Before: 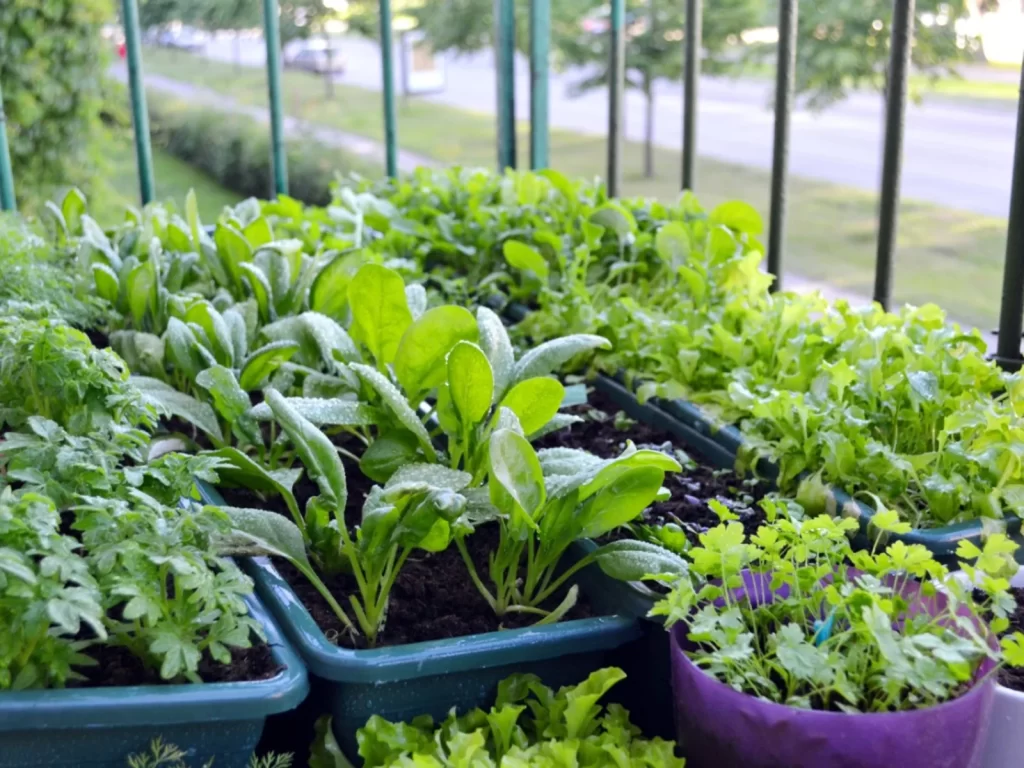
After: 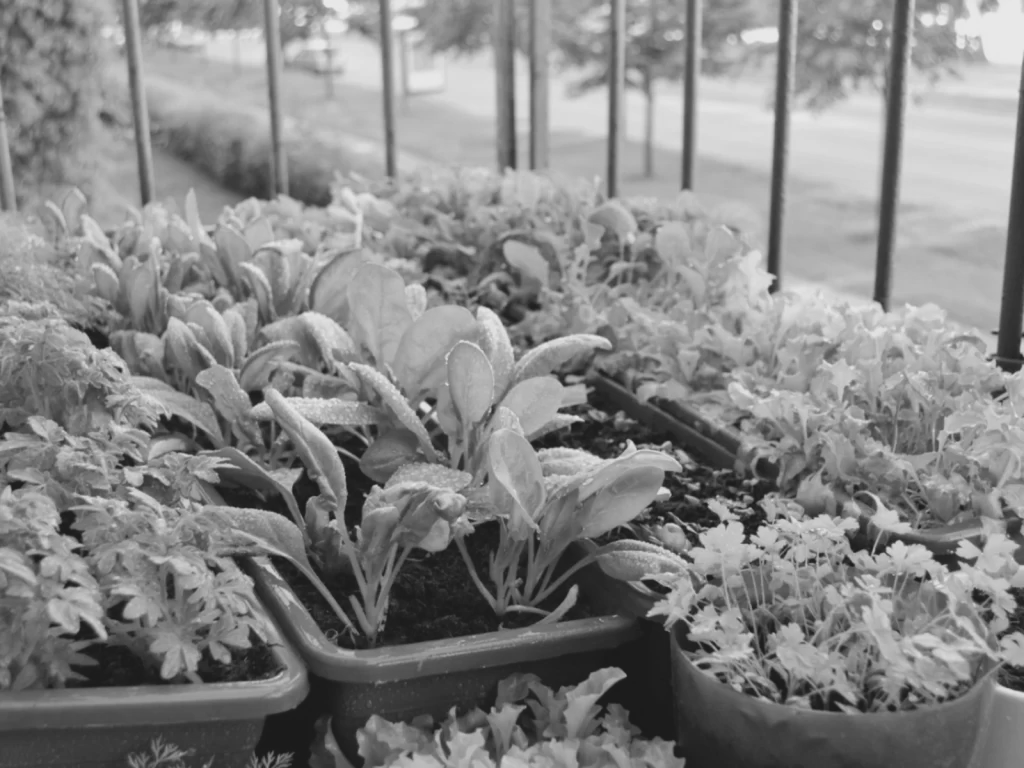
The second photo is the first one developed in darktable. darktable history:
contrast brightness saturation: contrast -0.19, saturation 0.19
monochrome: on, module defaults
exposure: exposure 0.078 EV, compensate highlight preservation false
